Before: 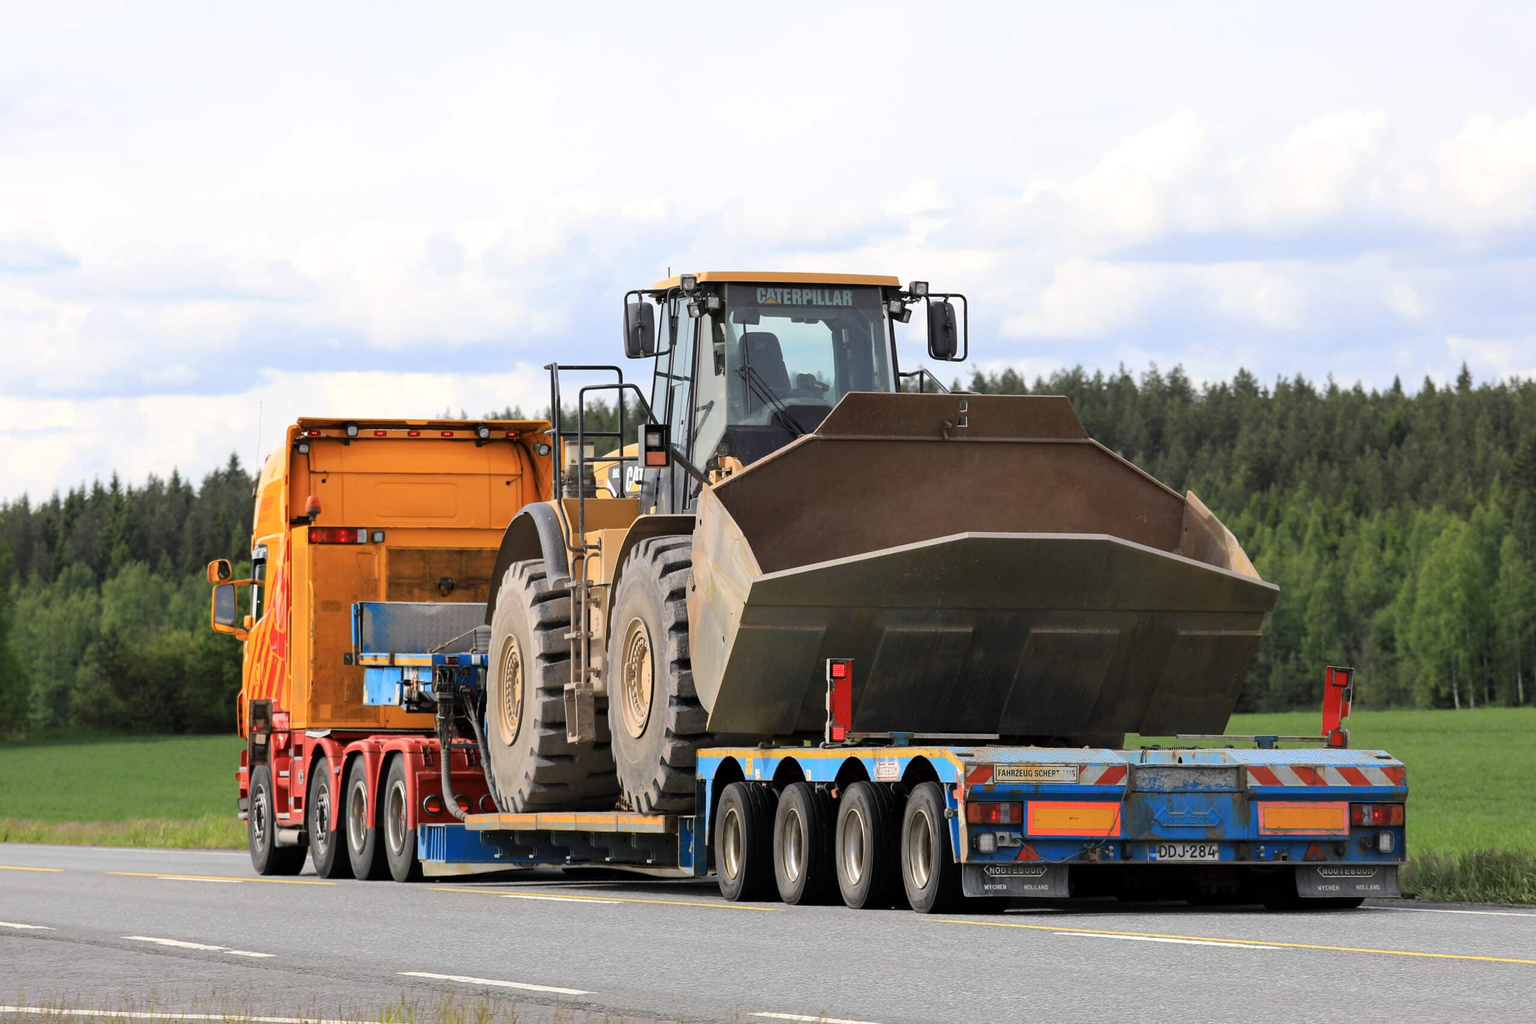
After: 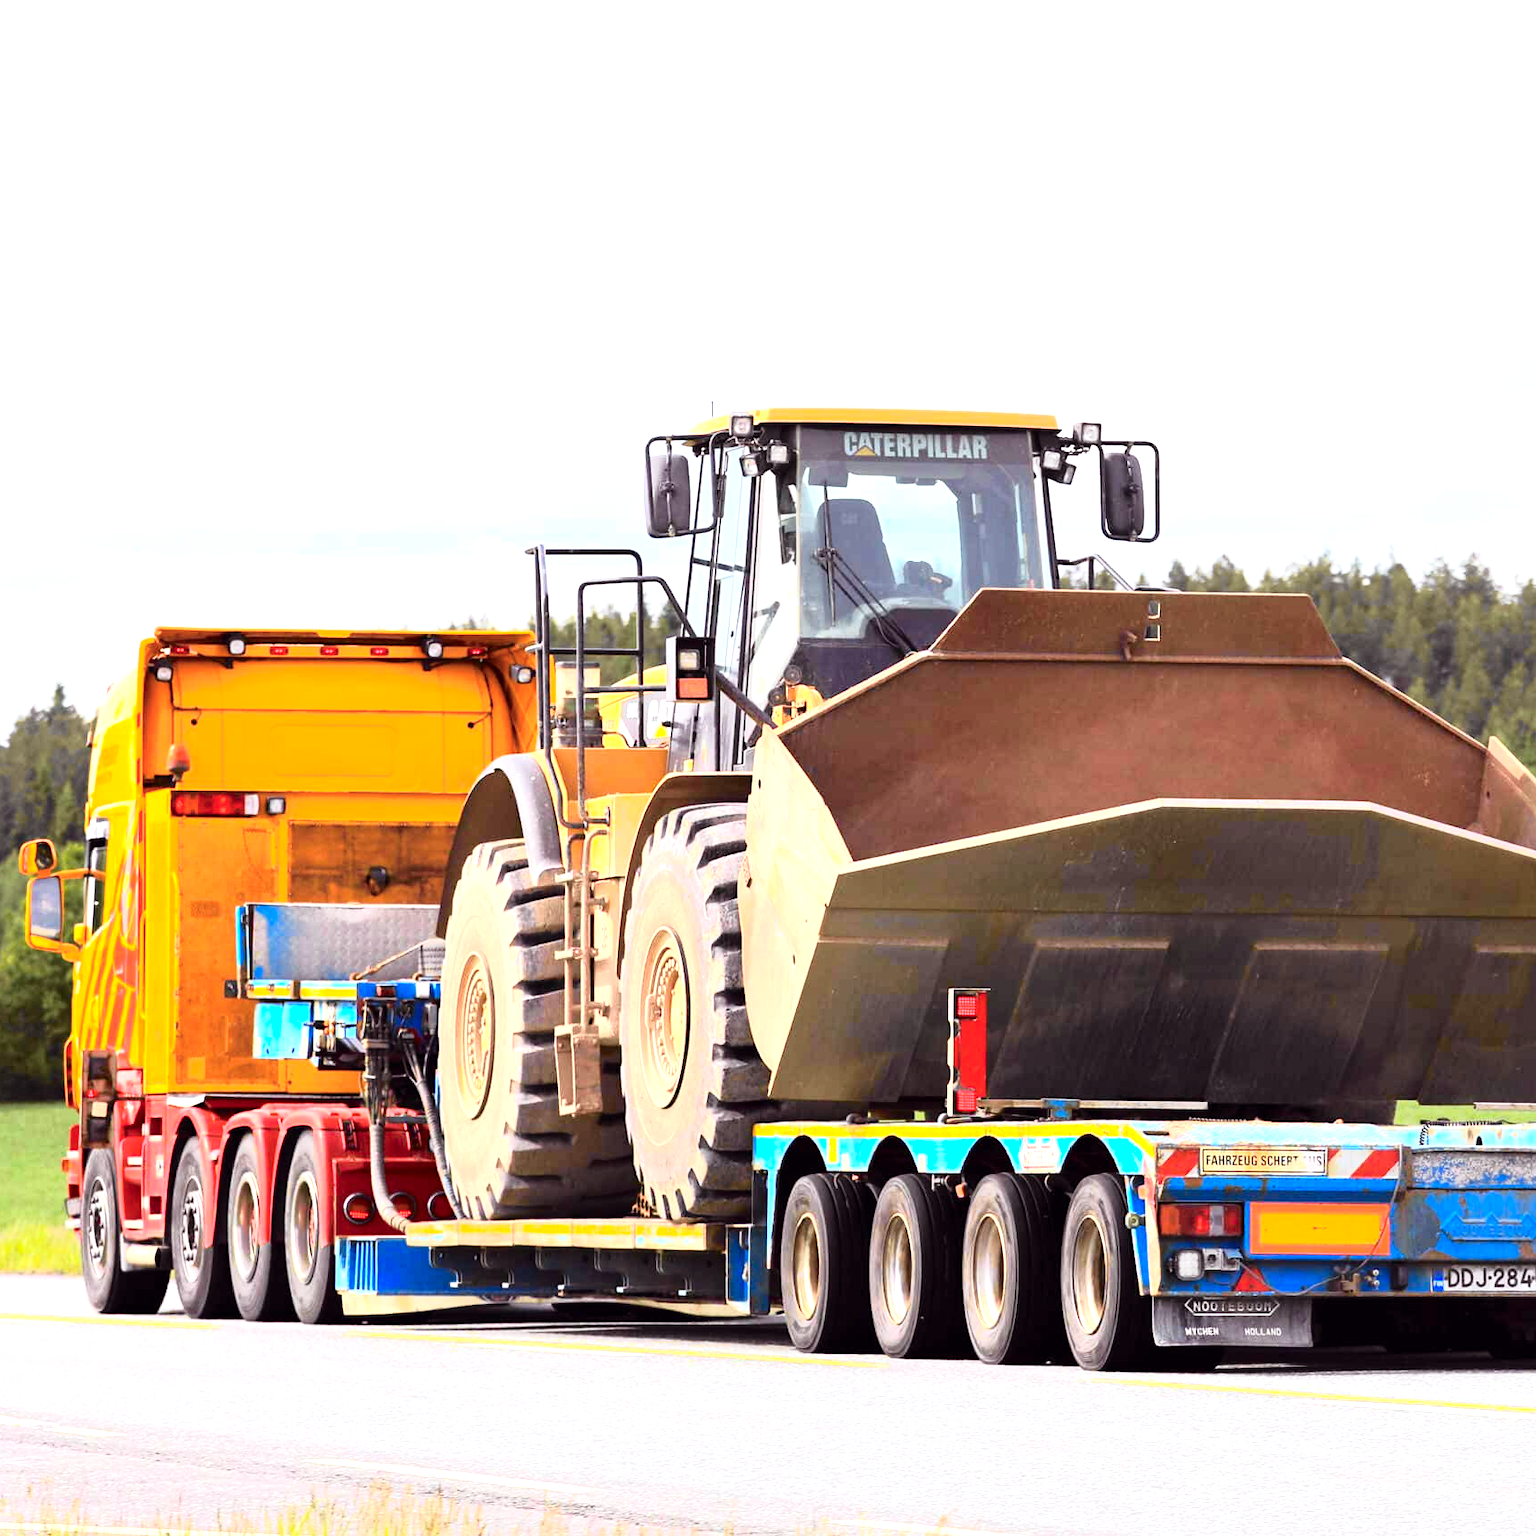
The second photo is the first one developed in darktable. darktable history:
crop and rotate: left 12.679%, right 20.645%
exposure: black level correction 0, exposure 1.375 EV, compensate highlight preservation false
color balance rgb: power › luminance -7.761%, power › chroma 1.345%, power › hue 330.29°, linear chroma grading › shadows 9.425%, linear chroma grading › highlights 9.005%, linear chroma grading › global chroma 15.062%, linear chroma grading › mid-tones 14.592%, perceptual saturation grading › global saturation 0.419%, global vibrance 20%
tone curve: curves: ch0 [(0, 0) (0.105, 0.08) (0.195, 0.18) (0.283, 0.288) (0.384, 0.419) (0.485, 0.531) (0.638, 0.69) (0.795, 0.879) (1, 0.977)]; ch1 [(0, 0) (0.161, 0.092) (0.35, 0.33) (0.379, 0.401) (0.456, 0.469) (0.498, 0.503) (0.531, 0.537) (0.596, 0.621) (0.635, 0.655) (1, 1)]; ch2 [(0, 0) (0.371, 0.362) (0.437, 0.437) (0.483, 0.484) (0.53, 0.515) (0.56, 0.58) (0.622, 0.606) (1, 1)], color space Lab, independent channels, preserve colors none
